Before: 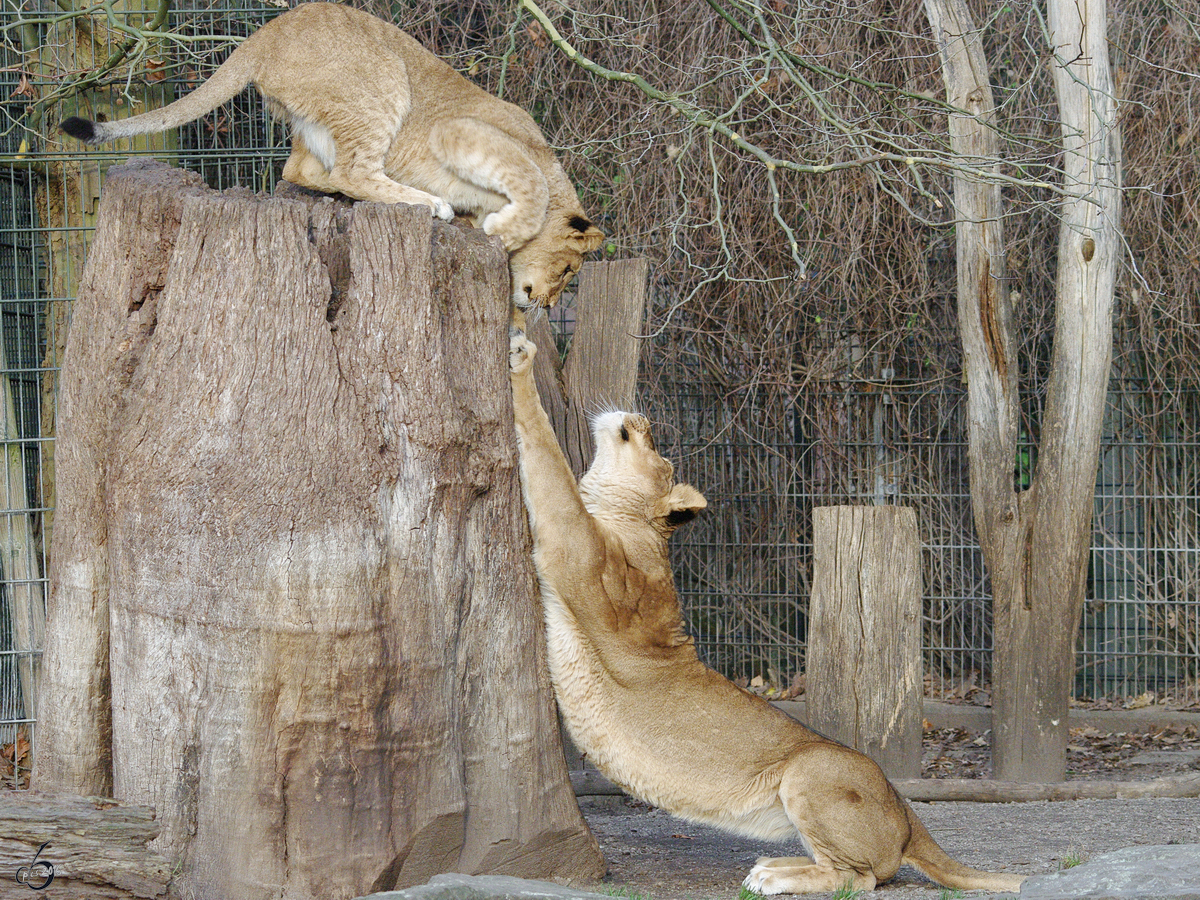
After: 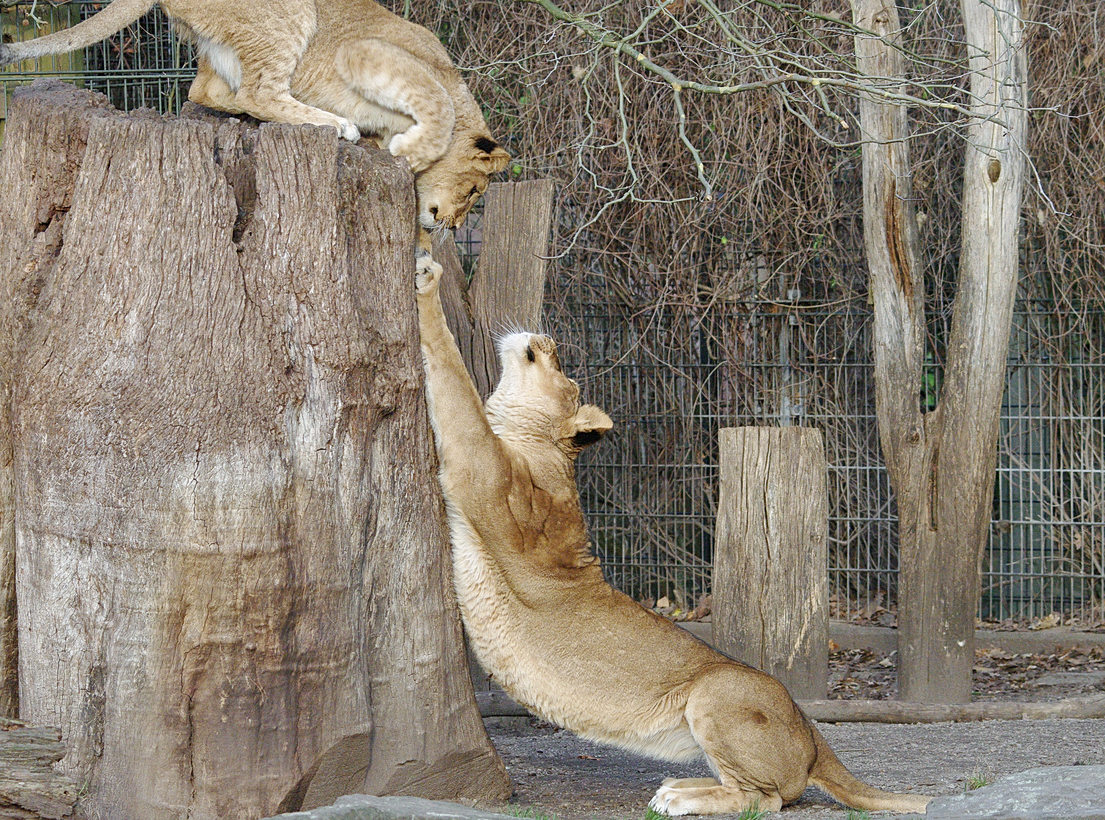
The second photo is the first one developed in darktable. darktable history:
sharpen: amount 0.215
crop and rotate: left 7.862%, top 8.846%
shadows and highlights: shadows 58.62, soften with gaussian
